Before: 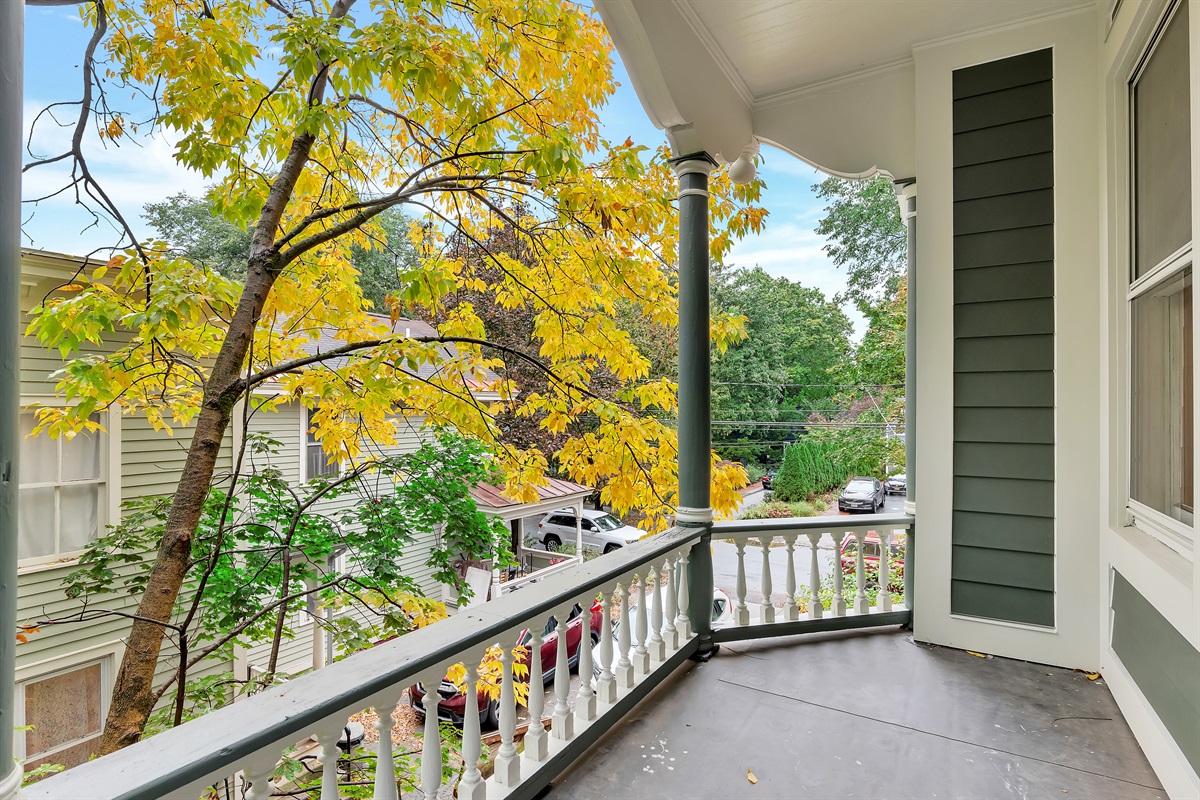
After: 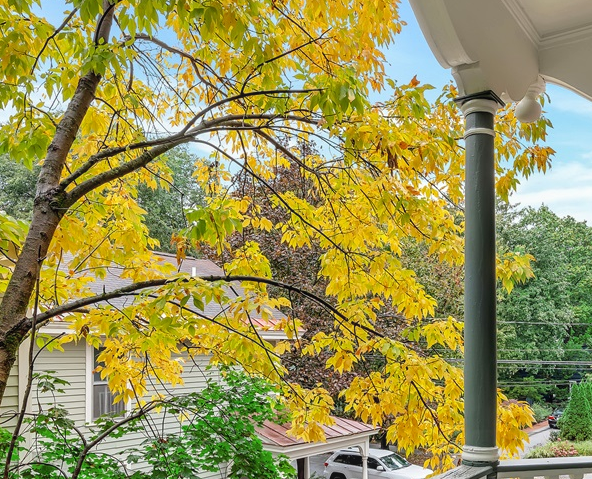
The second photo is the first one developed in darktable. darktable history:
crop: left 17.885%, top 7.705%, right 32.778%, bottom 32.404%
local contrast: detail 110%
levels: mode automatic
